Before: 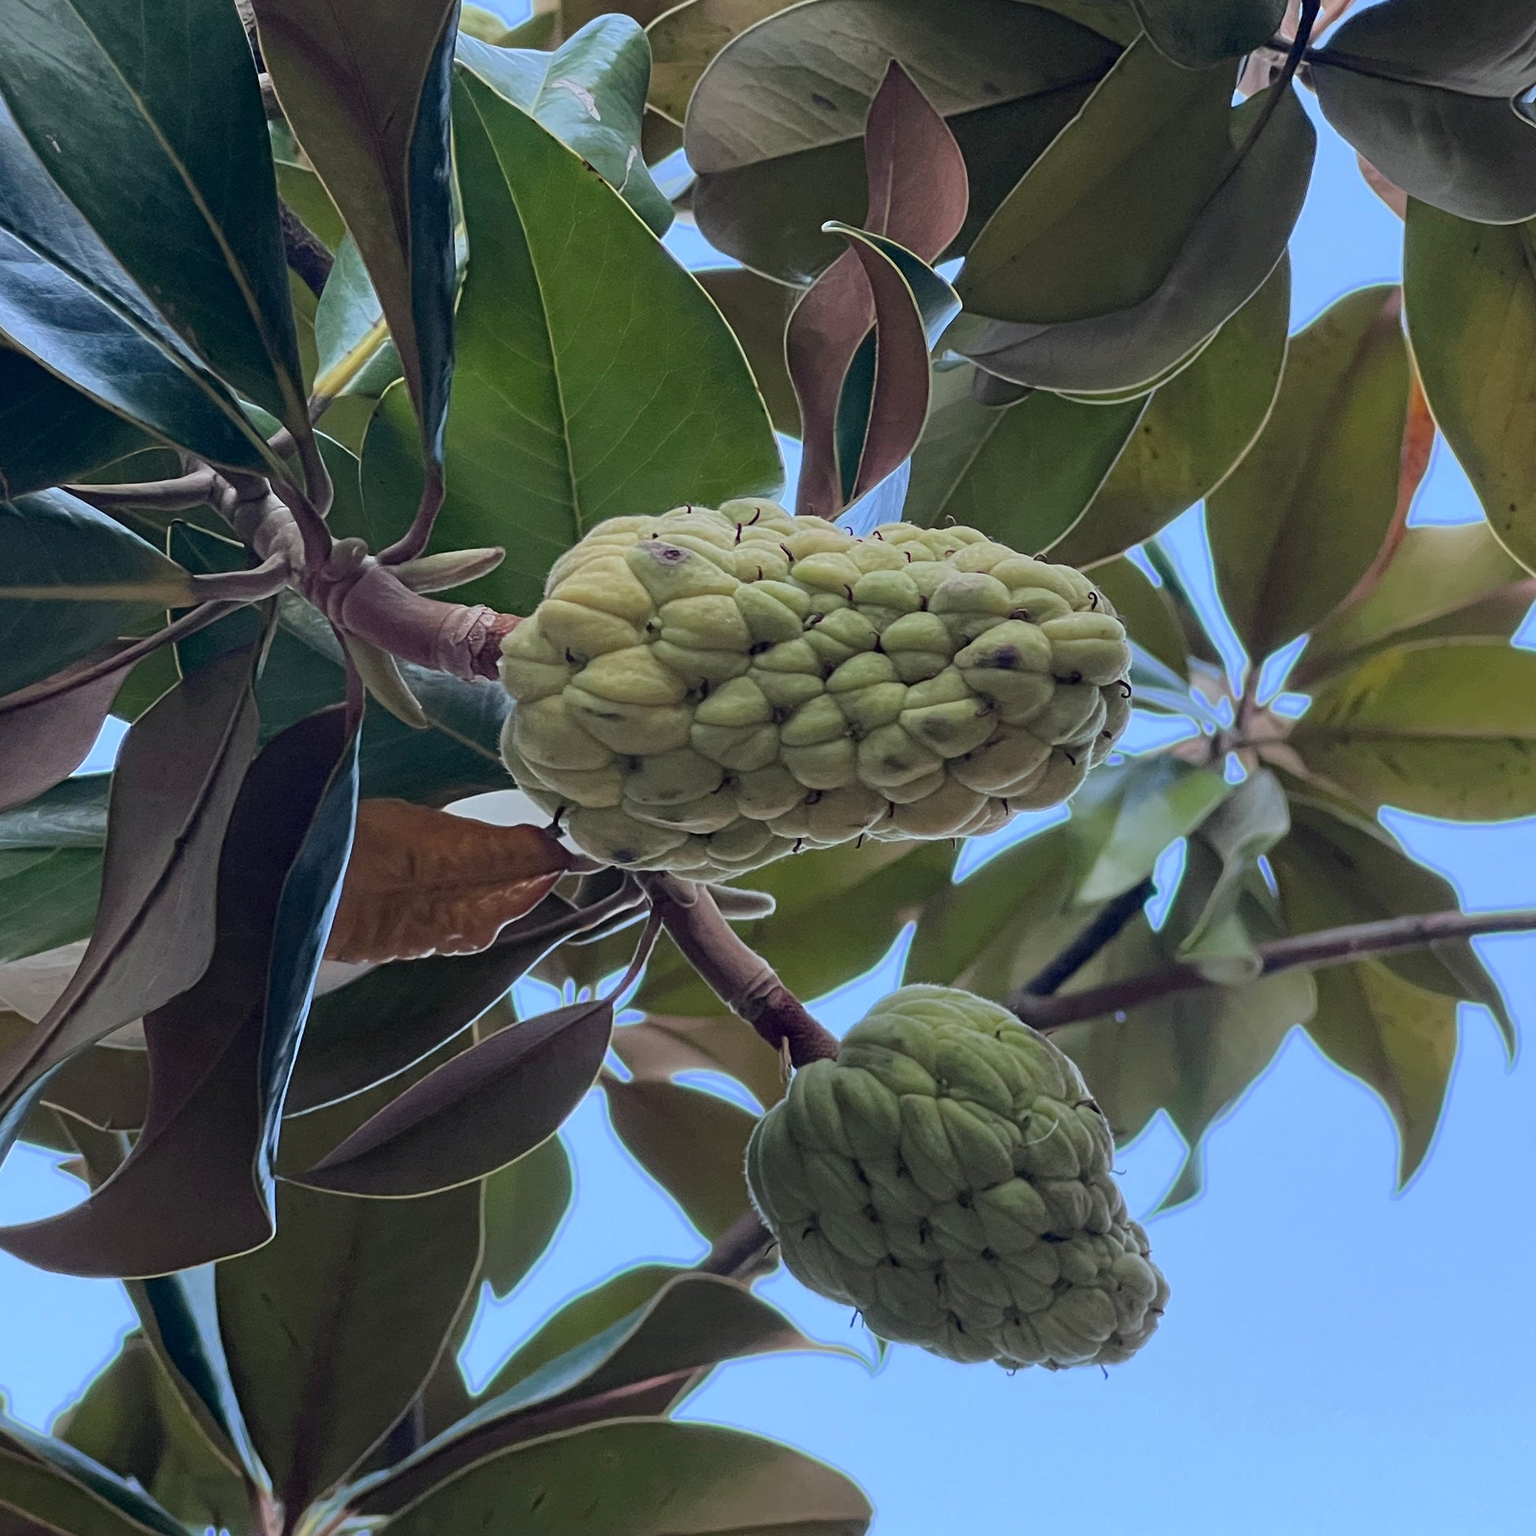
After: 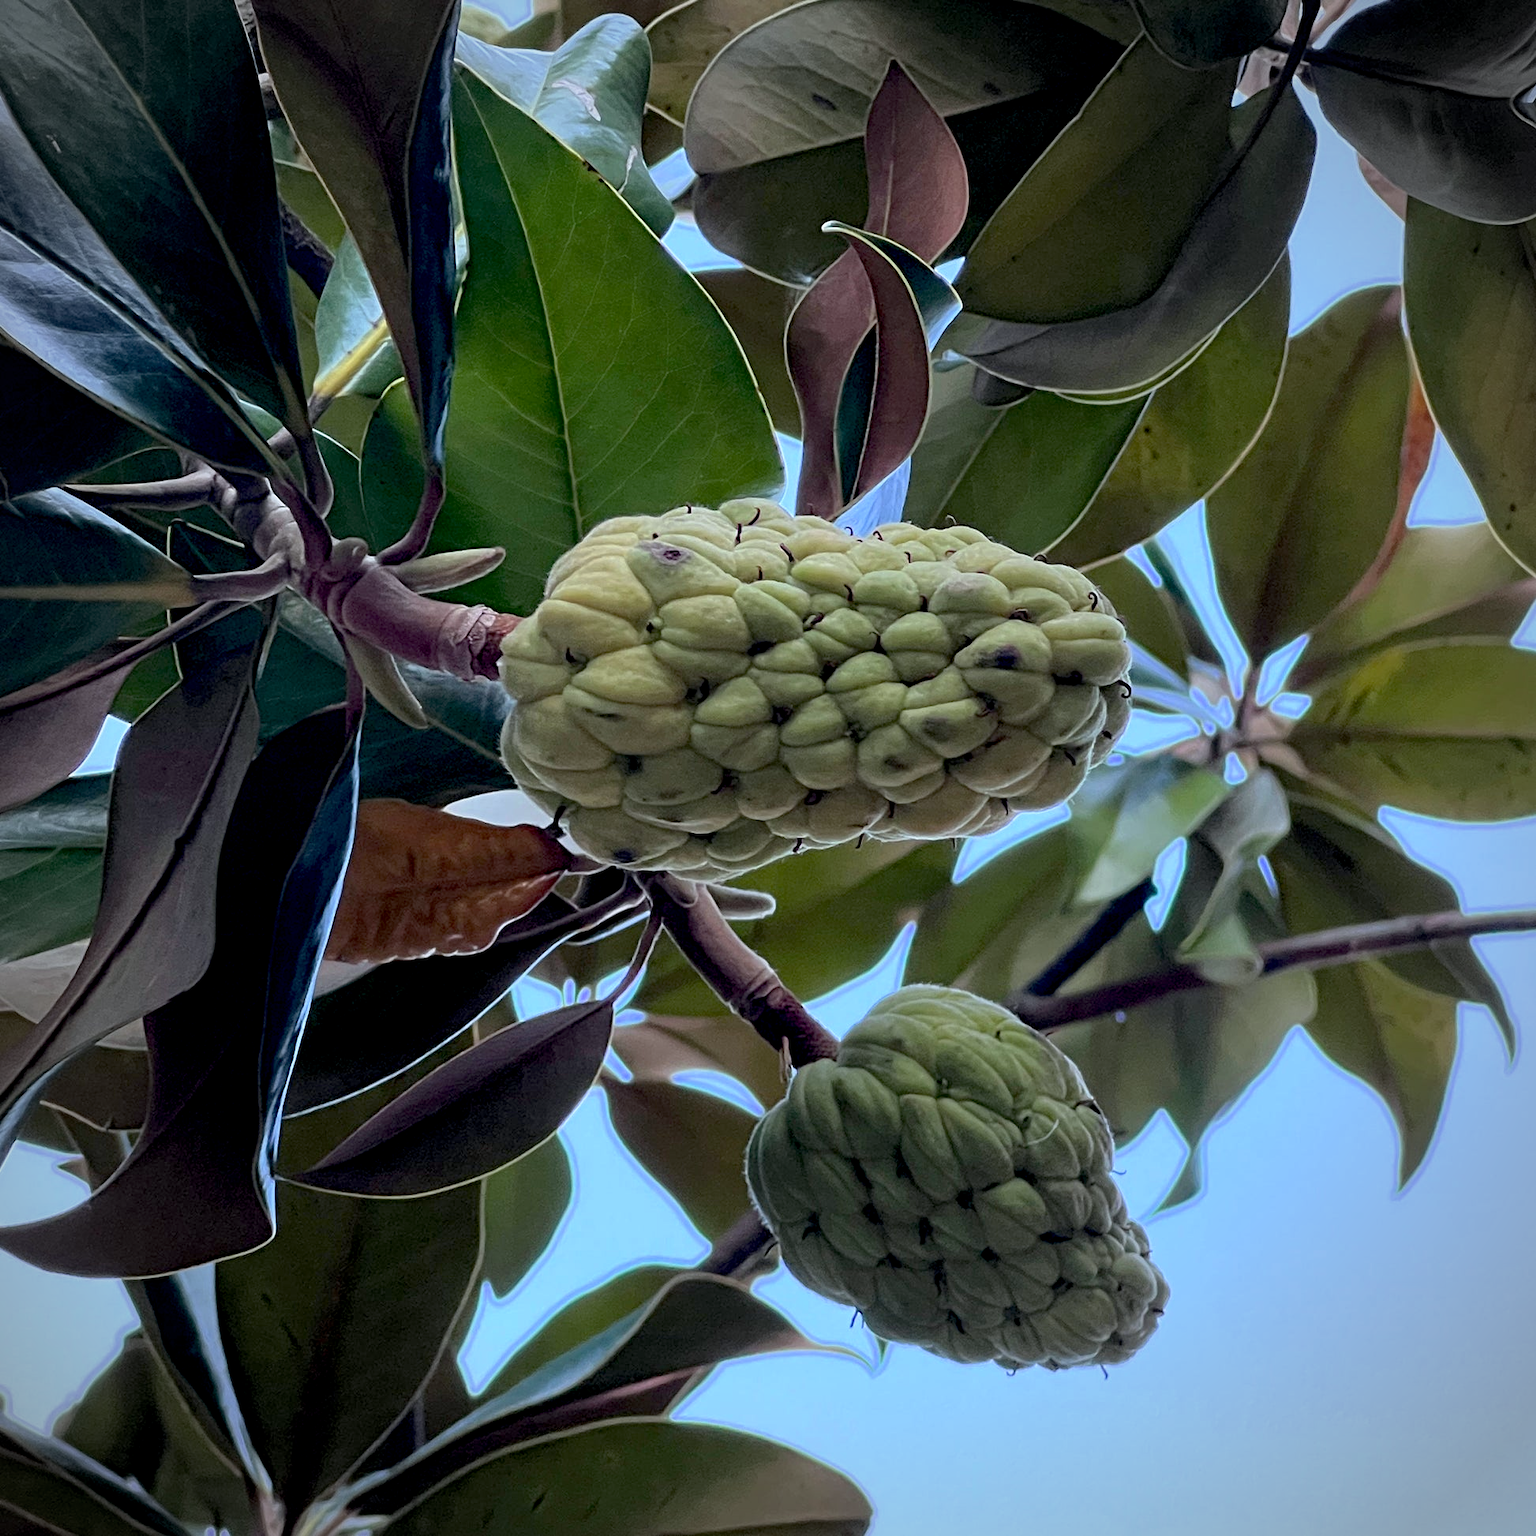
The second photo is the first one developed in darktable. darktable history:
vignetting: unbound false
color balance rgb: shadows lift › luminance -10%, highlights gain › luminance 10%, saturation formula JzAzBz (2021)
white balance: red 0.98, blue 1.034
base curve: curves: ch0 [(0.017, 0) (0.425, 0.441) (0.844, 0.933) (1, 1)], preserve colors none
